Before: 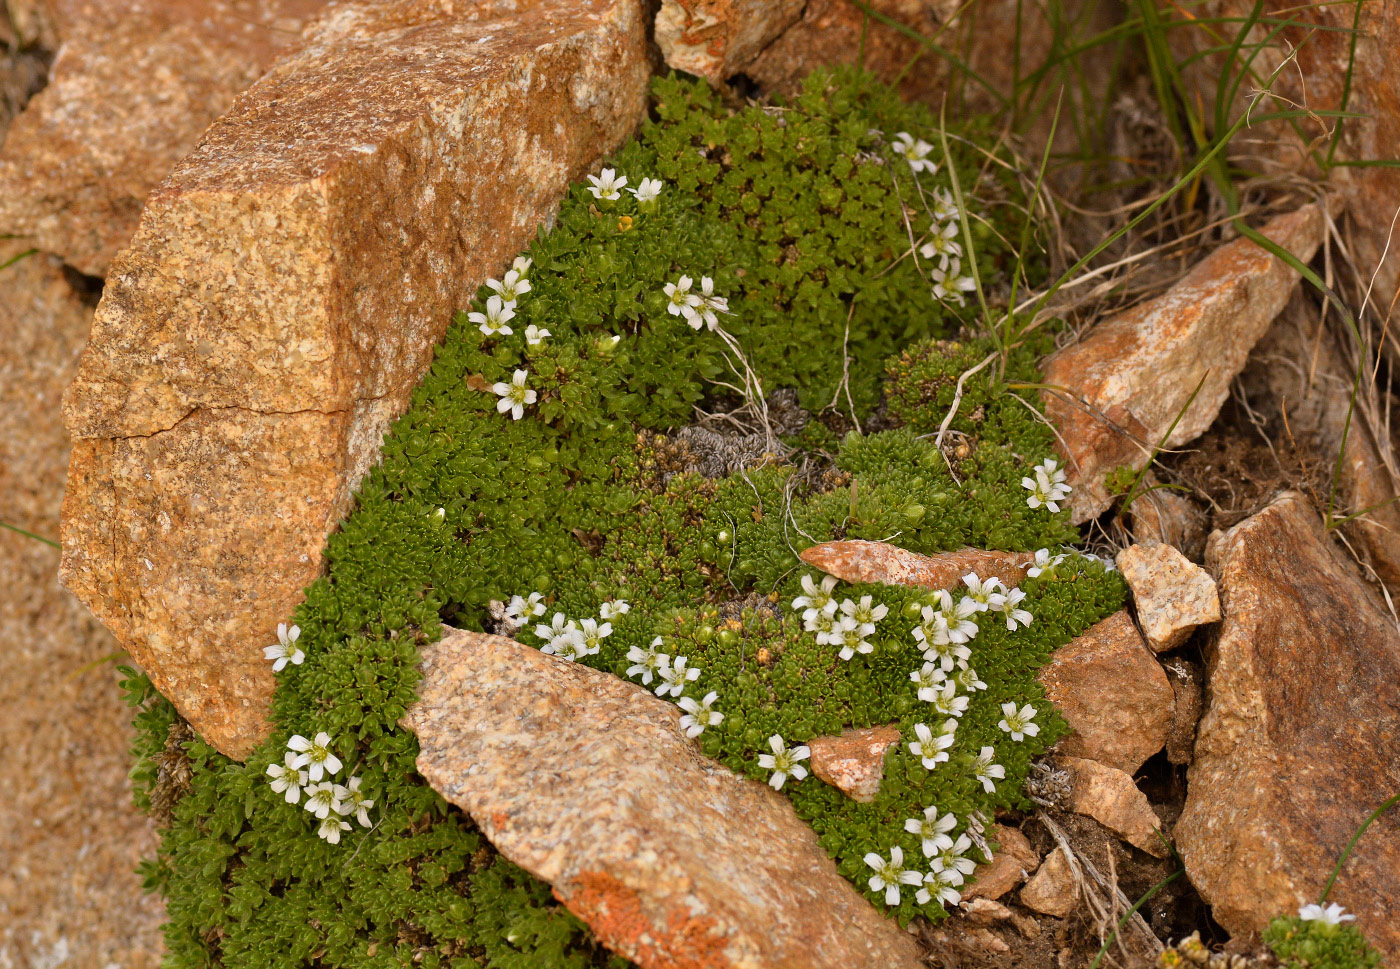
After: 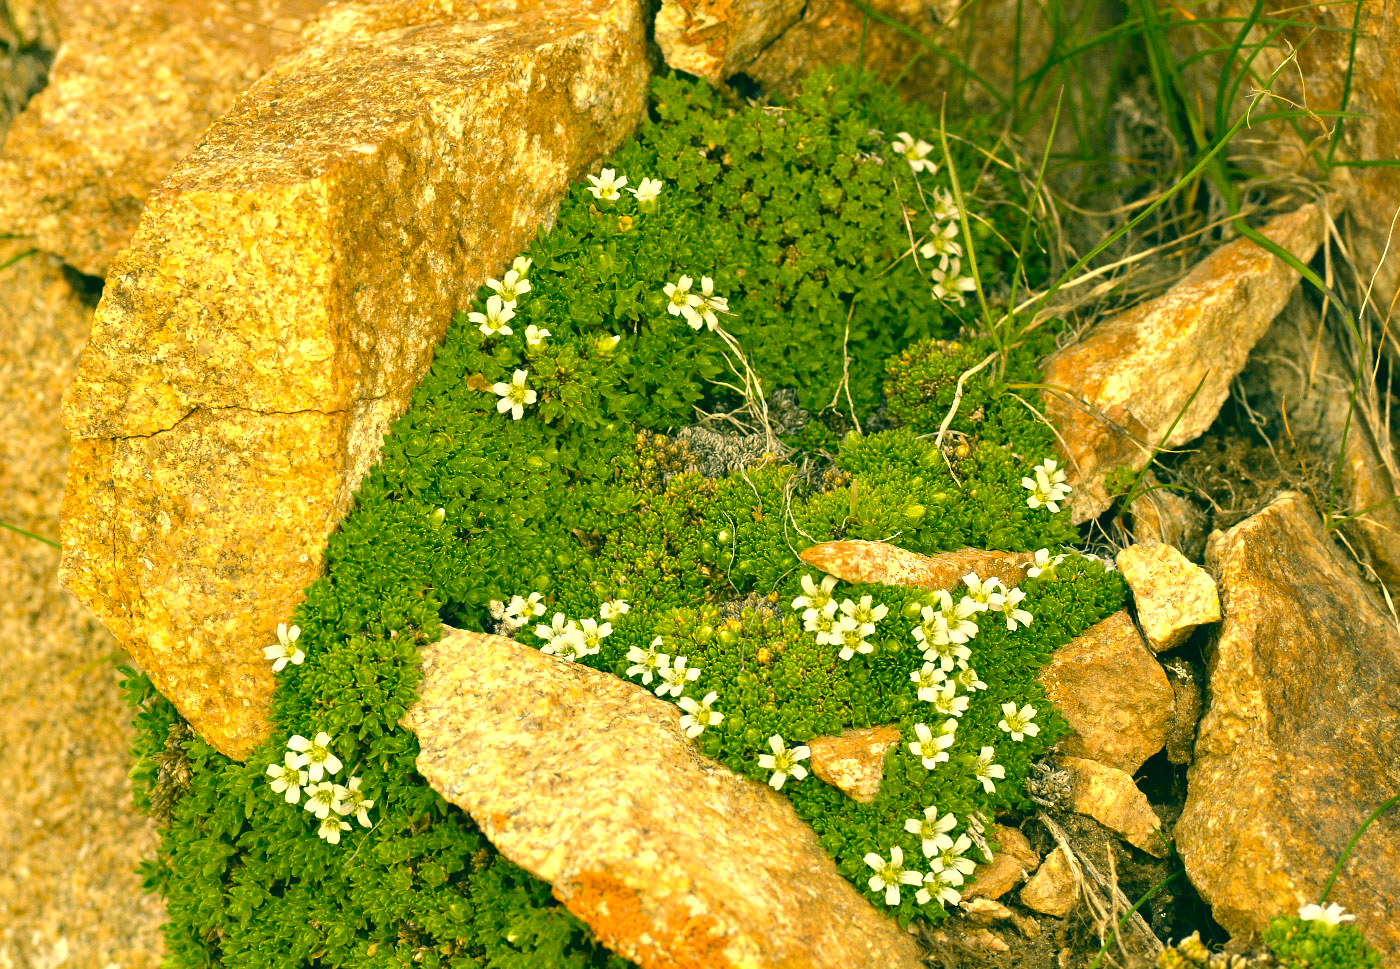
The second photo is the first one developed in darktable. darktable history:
color correction: highlights a* 2.07, highlights b* 34.27, shadows a* -36.82, shadows b* -5.36
exposure: black level correction 0, exposure 0.949 EV, compensate highlight preservation false
